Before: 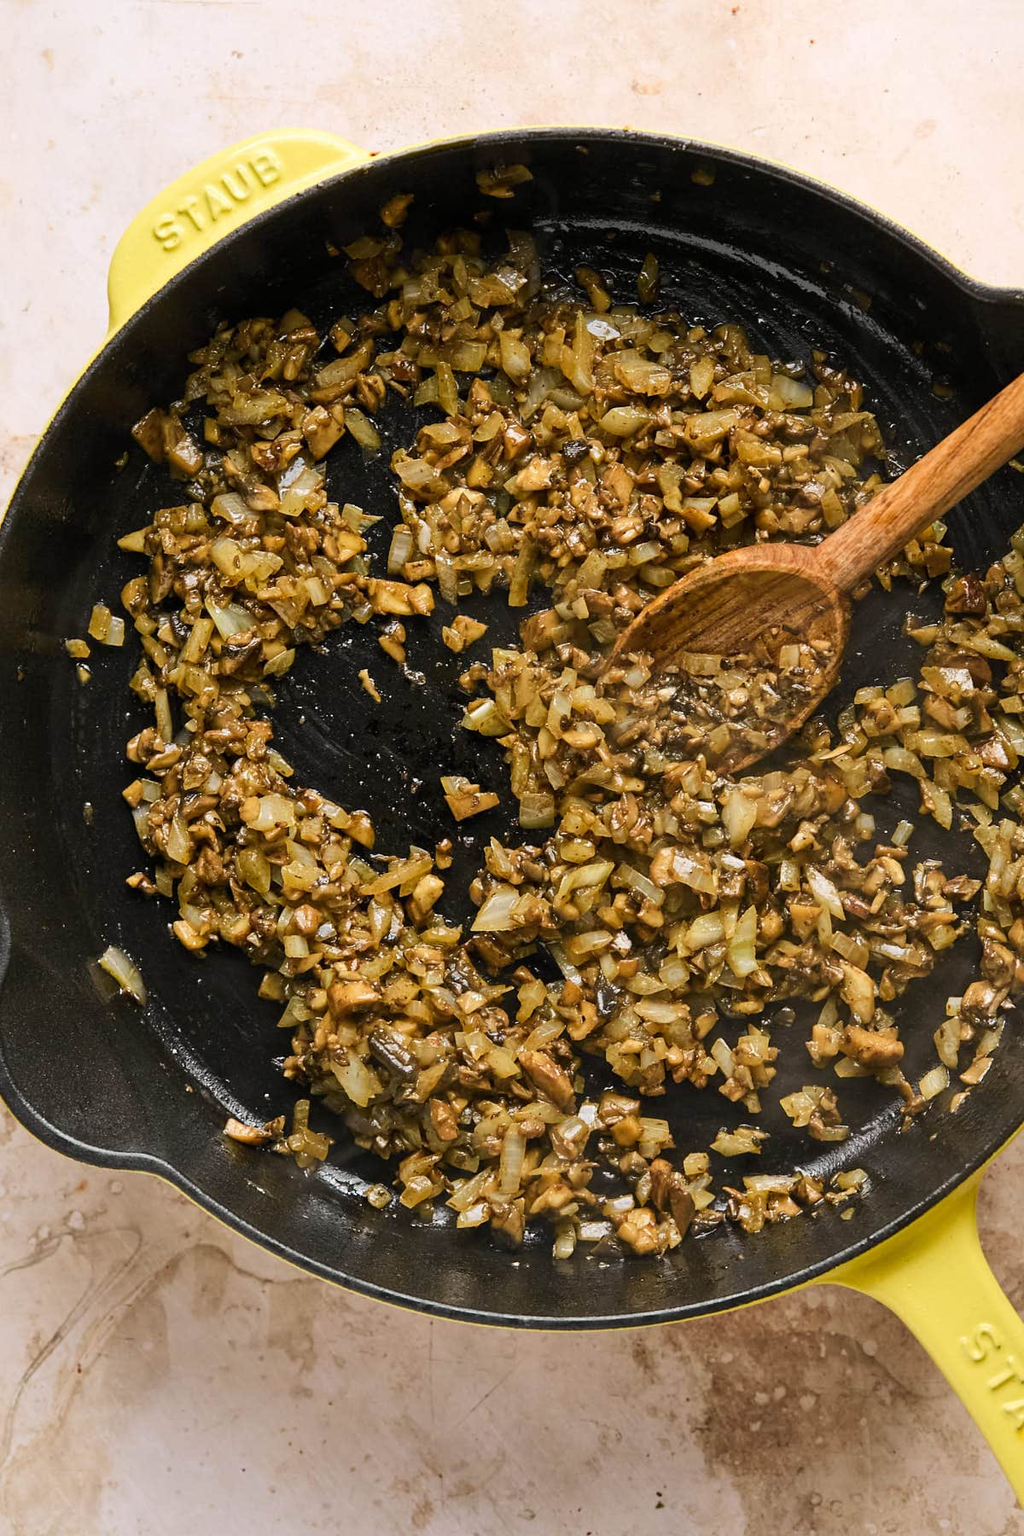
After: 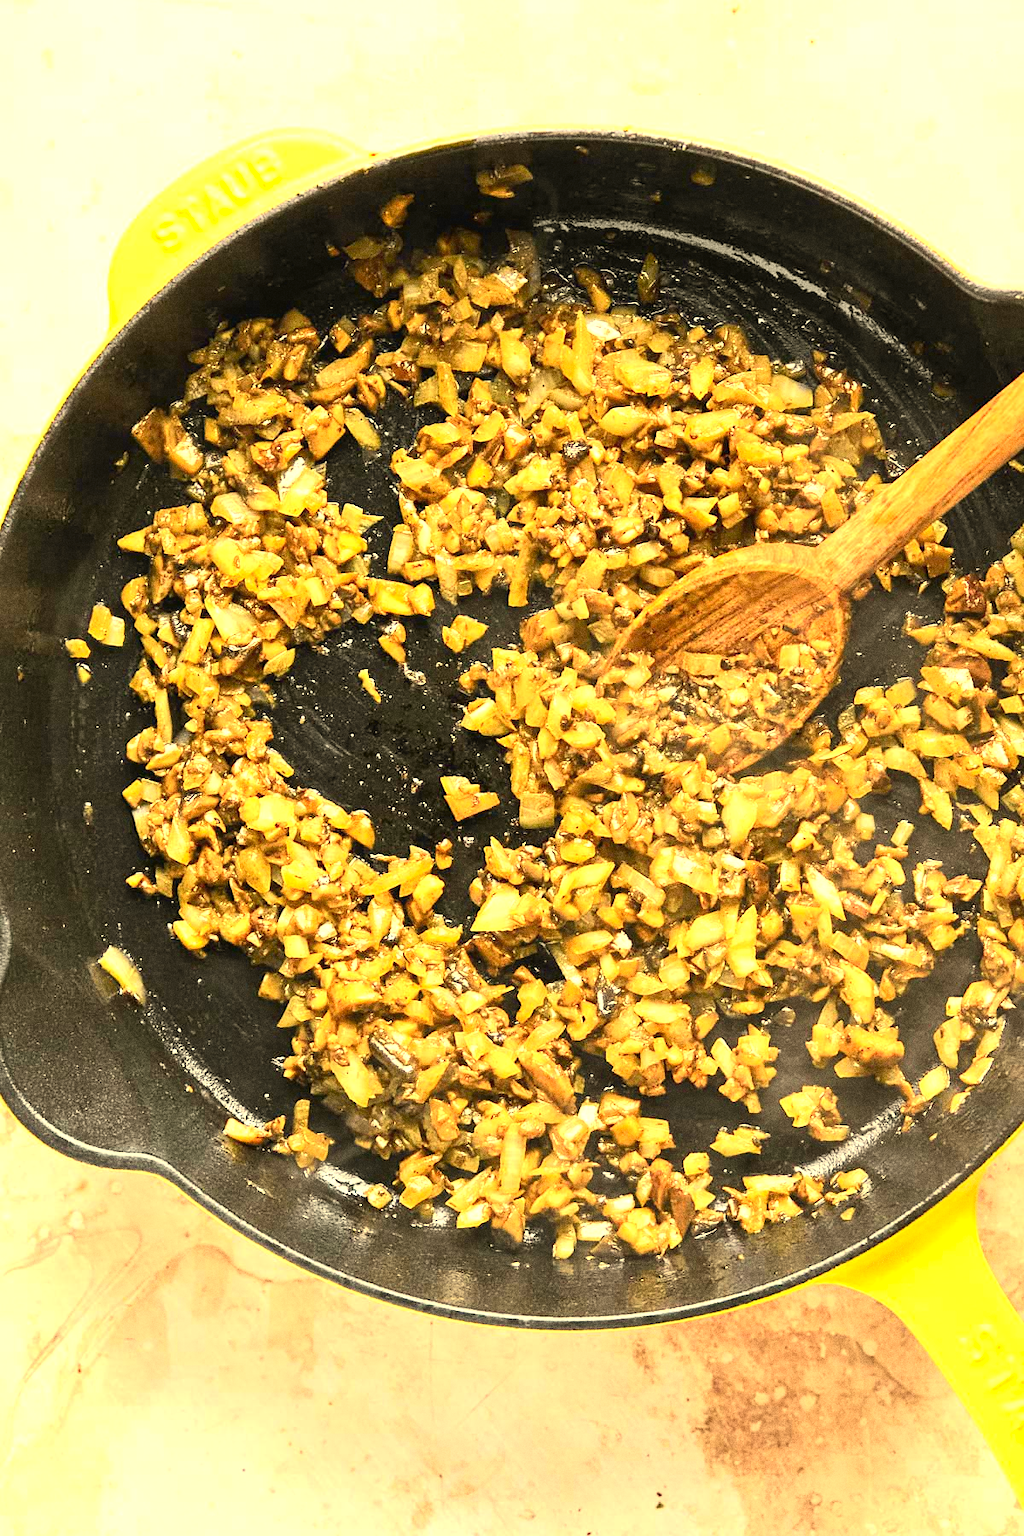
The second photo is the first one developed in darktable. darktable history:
grain: coarseness 0.09 ISO, strength 40%
exposure: black level correction 0.001, exposure 1.646 EV, compensate exposure bias true, compensate highlight preservation false
white balance: red 1.08, blue 0.791
tone curve: curves: ch0 [(0, 0.038) (0.193, 0.212) (0.461, 0.502) (0.634, 0.709) (0.852, 0.89) (1, 0.967)]; ch1 [(0, 0) (0.35, 0.356) (0.45, 0.453) (0.504, 0.503) (0.532, 0.524) (0.558, 0.555) (0.735, 0.762) (1, 1)]; ch2 [(0, 0) (0.281, 0.266) (0.456, 0.469) (0.5, 0.5) (0.533, 0.545) (0.606, 0.598) (0.646, 0.654) (1, 1)], color space Lab, independent channels, preserve colors none
